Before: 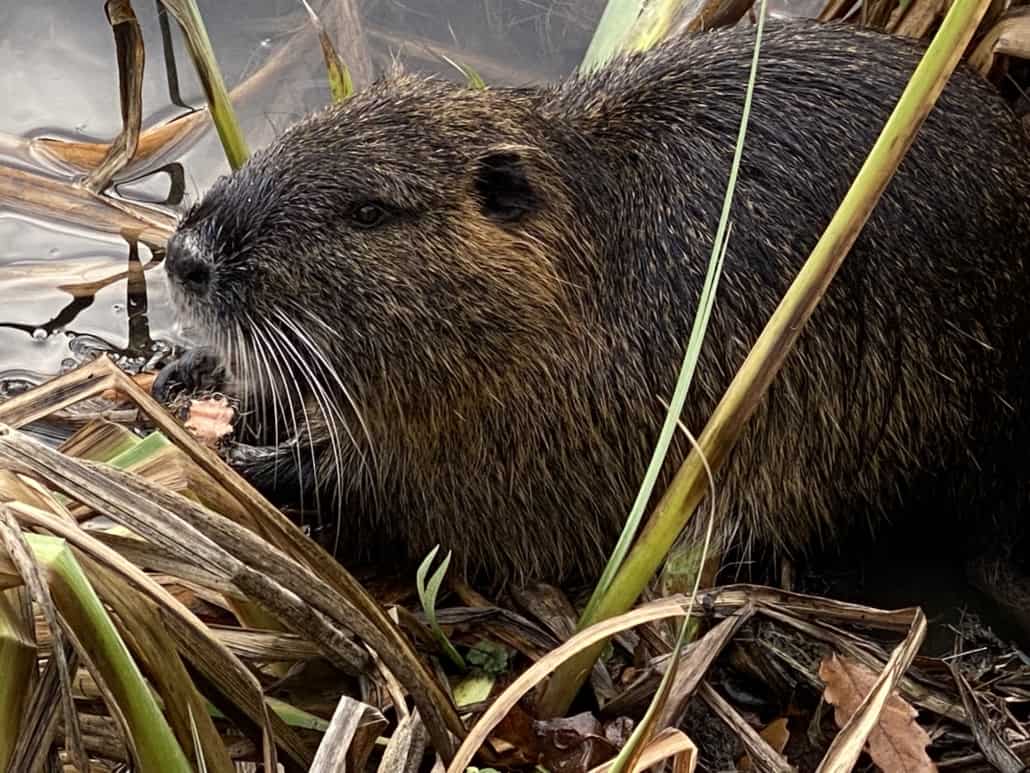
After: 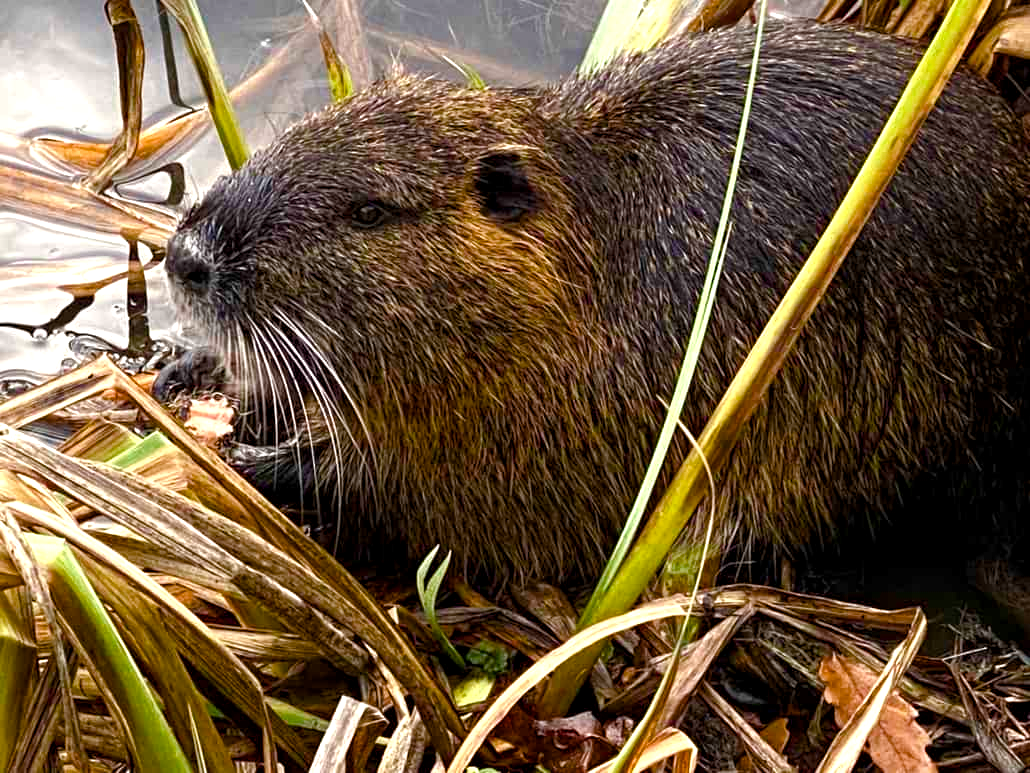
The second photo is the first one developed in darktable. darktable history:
color balance rgb: linear chroma grading › shadows -2.2%, linear chroma grading › highlights -15%, linear chroma grading › global chroma -10%, linear chroma grading › mid-tones -10%, perceptual saturation grading › global saturation 45%, perceptual saturation grading › highlights -50%, perceptual saturation grading › shadows 30%, perceptual brilliance grading › global brilliance 18%, global vibrance 45%
local contrast: highlights 100%, shadows 100%, detail 120%, midtone range 0.2
